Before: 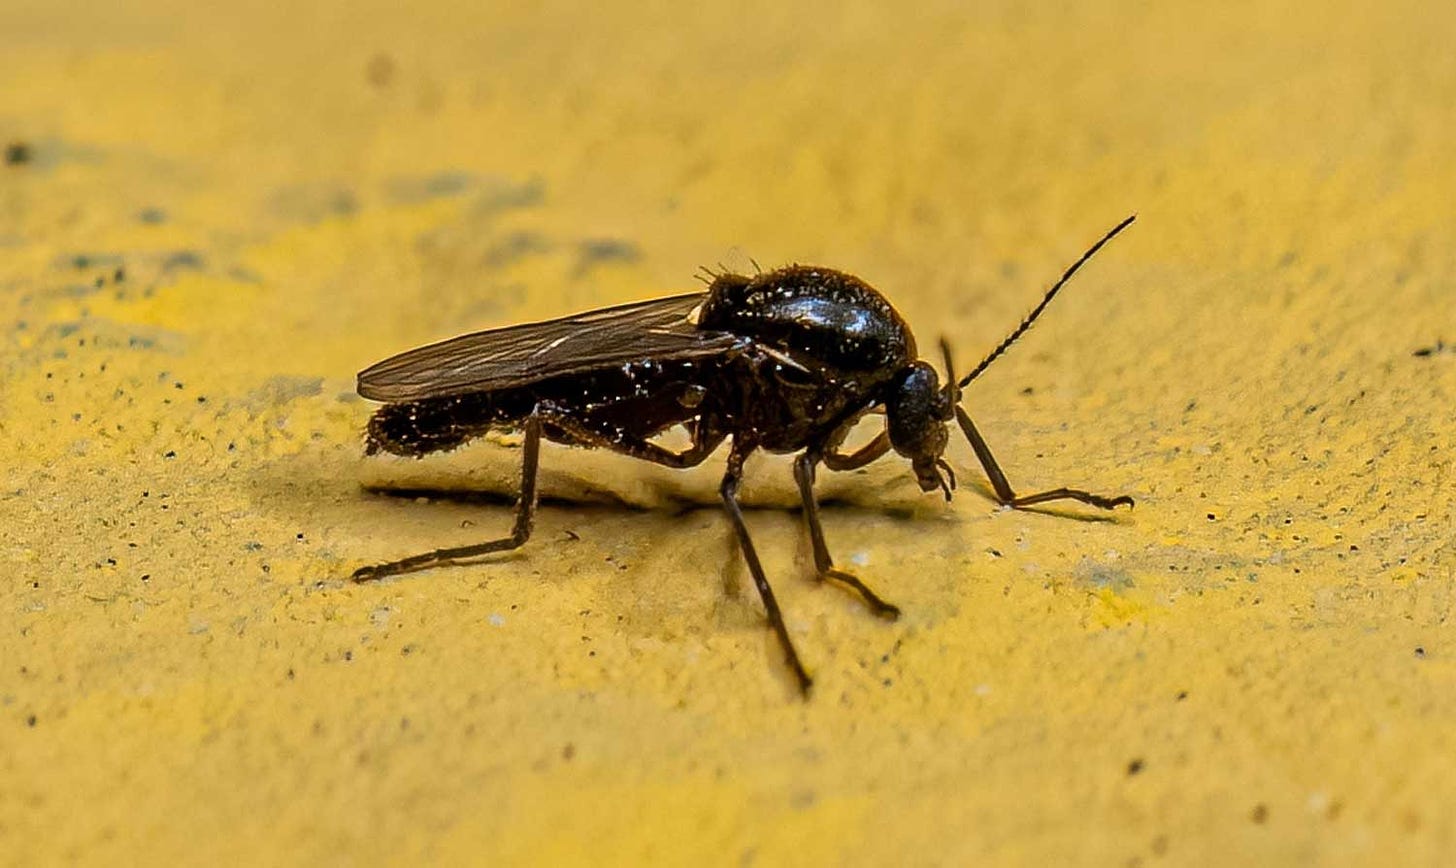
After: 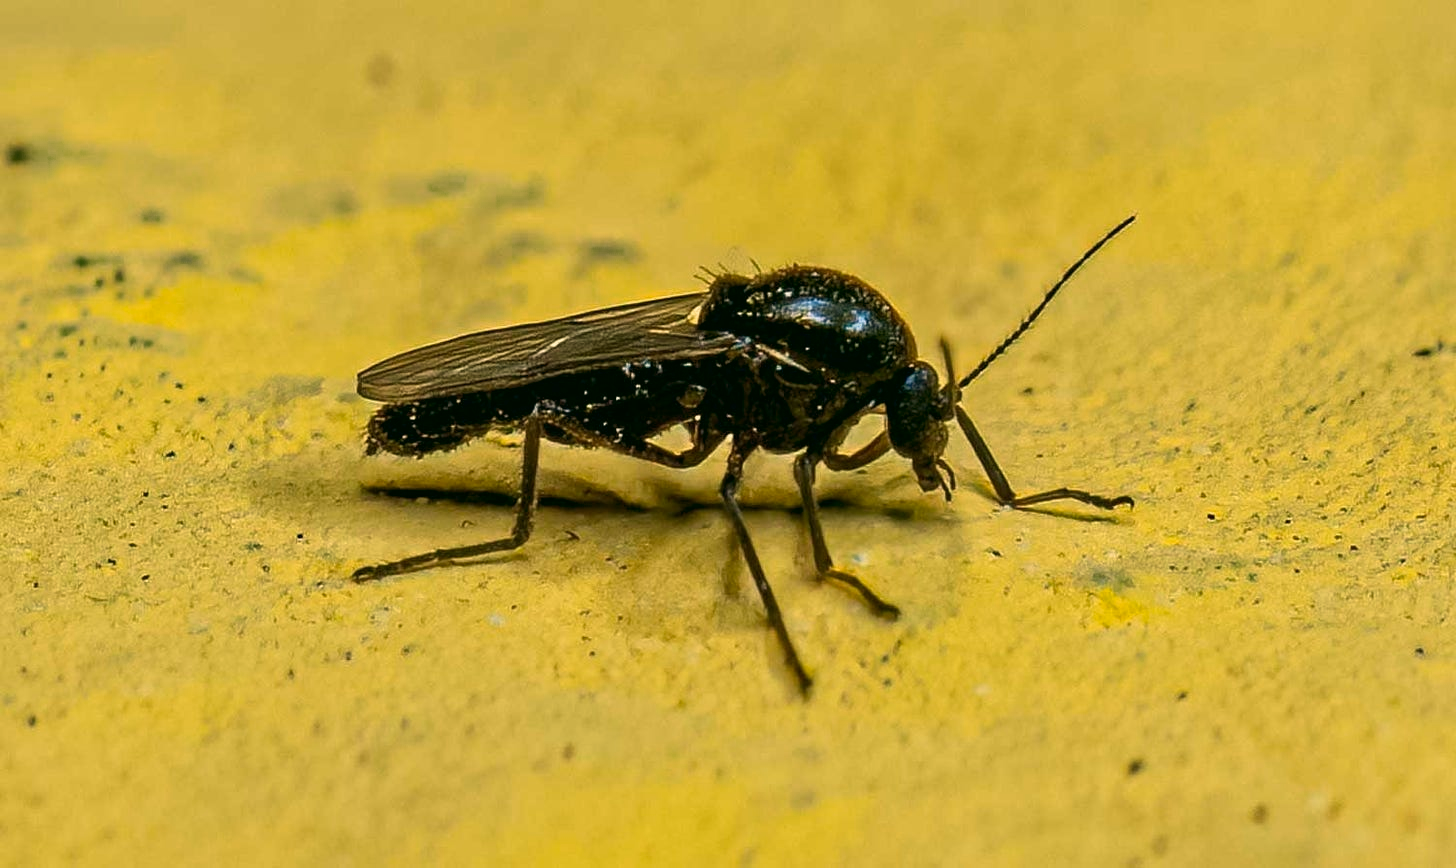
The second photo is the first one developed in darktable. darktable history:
color correction: highlights a* -0.482, highlights b* 9.48, shadows a* -9.48, shadows b* 0.803
velvia: on, module defaults
color zones: curves: ch0 [(0.25, 0.5) (0.347, 0.092) (0.75, 0.5)]; ch1 [(0.25, 0.5) (0.33, 0.51) (0.75, 0.5)]
